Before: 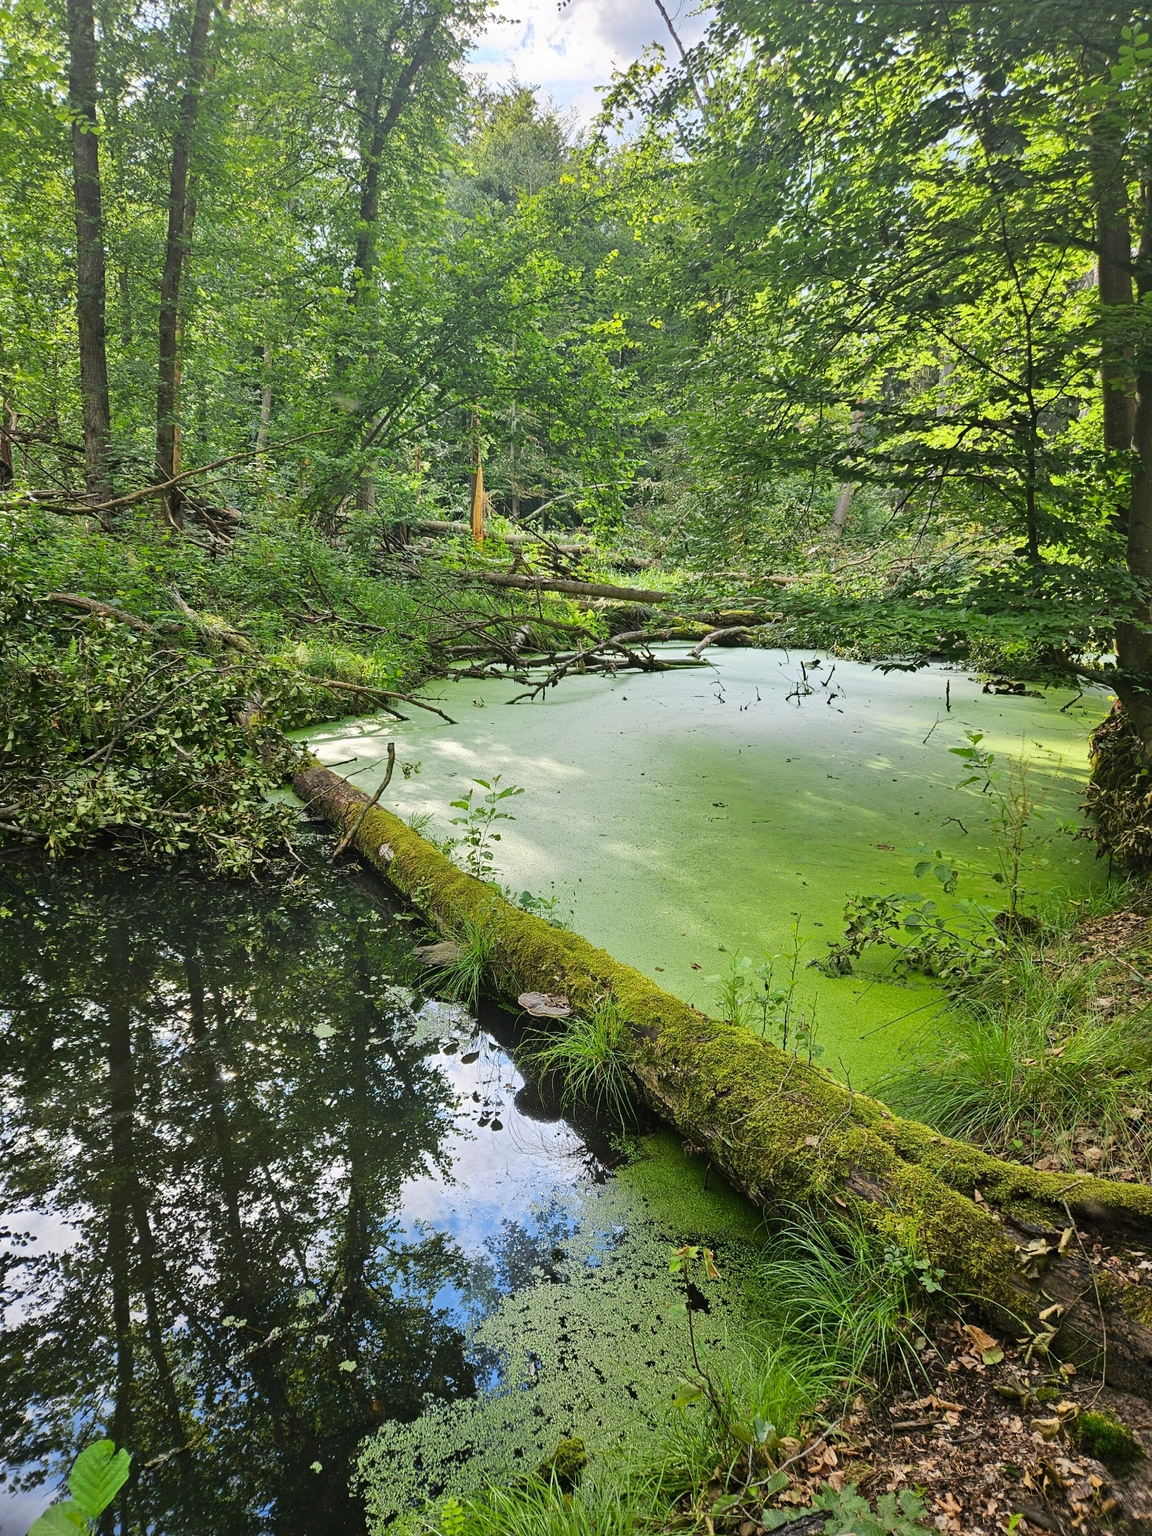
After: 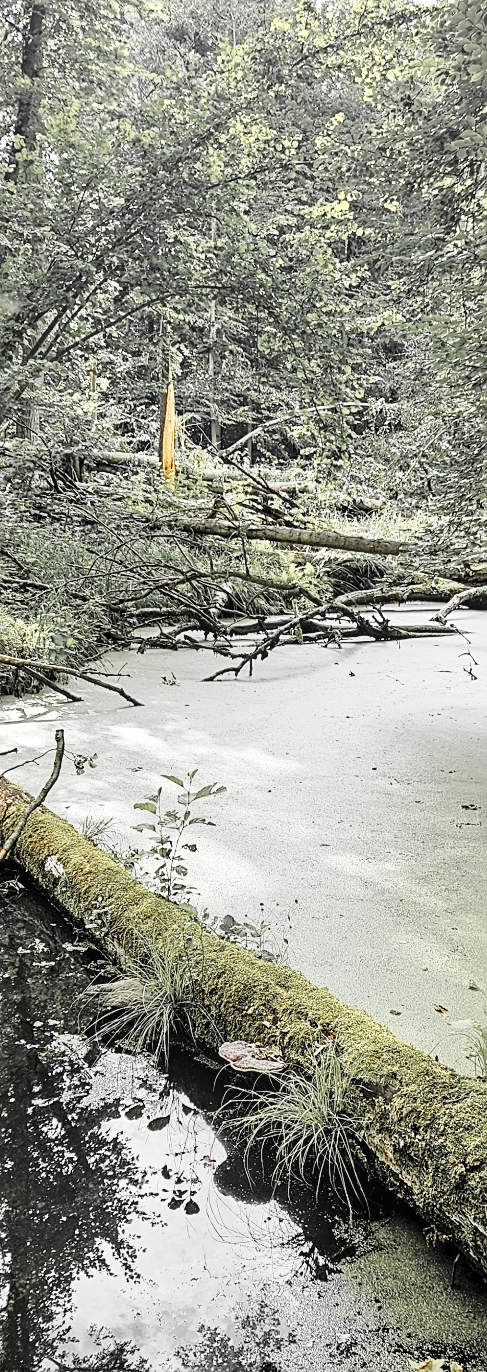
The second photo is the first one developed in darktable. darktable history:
local contrast: on, module defaults
crop and rotate: left 29.836%, top 10.4%, right 36.335%, bottom 18.114%
sharpen: on, module defaults
exposure: black level correction 0.008, exposure 0.09 EV, compensate highlight preservation false
color zones: curves: ch0 [(0, 0.447) (0.184, 0.543) (0.323, 0.476) (0.429, 0.445) (0.571, 0.443) (0.714, 0.451) (0.857, 0.452) (1, 0.447)]; ch1 [(0, 0.464) (0.176, 0.46) (0.287, 0.177) (0.429, 0.002) (0.571, 0) (0.714, 0) (0.857, 0) (1, 0.464)]
base curve: curves: ch0 [(0, 0) (0.028, 0.03) (0.121, 0.232) (0.46, 0.748) (0.859, 0.968) (1, 1)], preserve colors none
